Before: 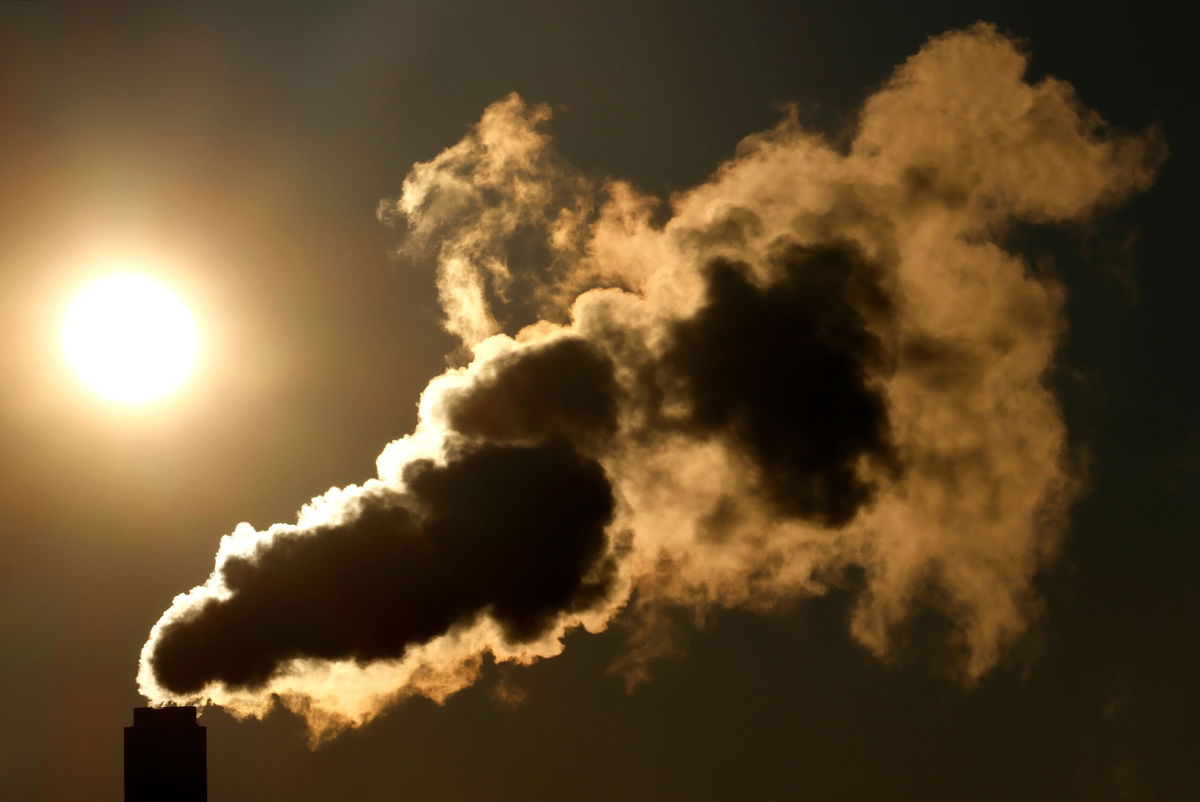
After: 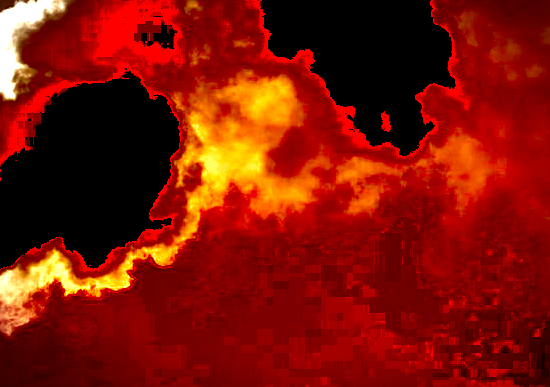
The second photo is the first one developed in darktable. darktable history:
sharpen: on, module defaults
vignetting: fall-off start 87%, automatic ratio true
color correction: highlights a* -2.24, highlights b* -18.1
levels: levels [0, 0.397, 0.955]
exposure: black level correction 0.008, exposure 0.979 EV, compensate highlight preservation false
crop: left 35.976%, top 45.819%, right 18.162%, bottom 5.807%
contrast brightness saturation: brightness -1, saturation 1
